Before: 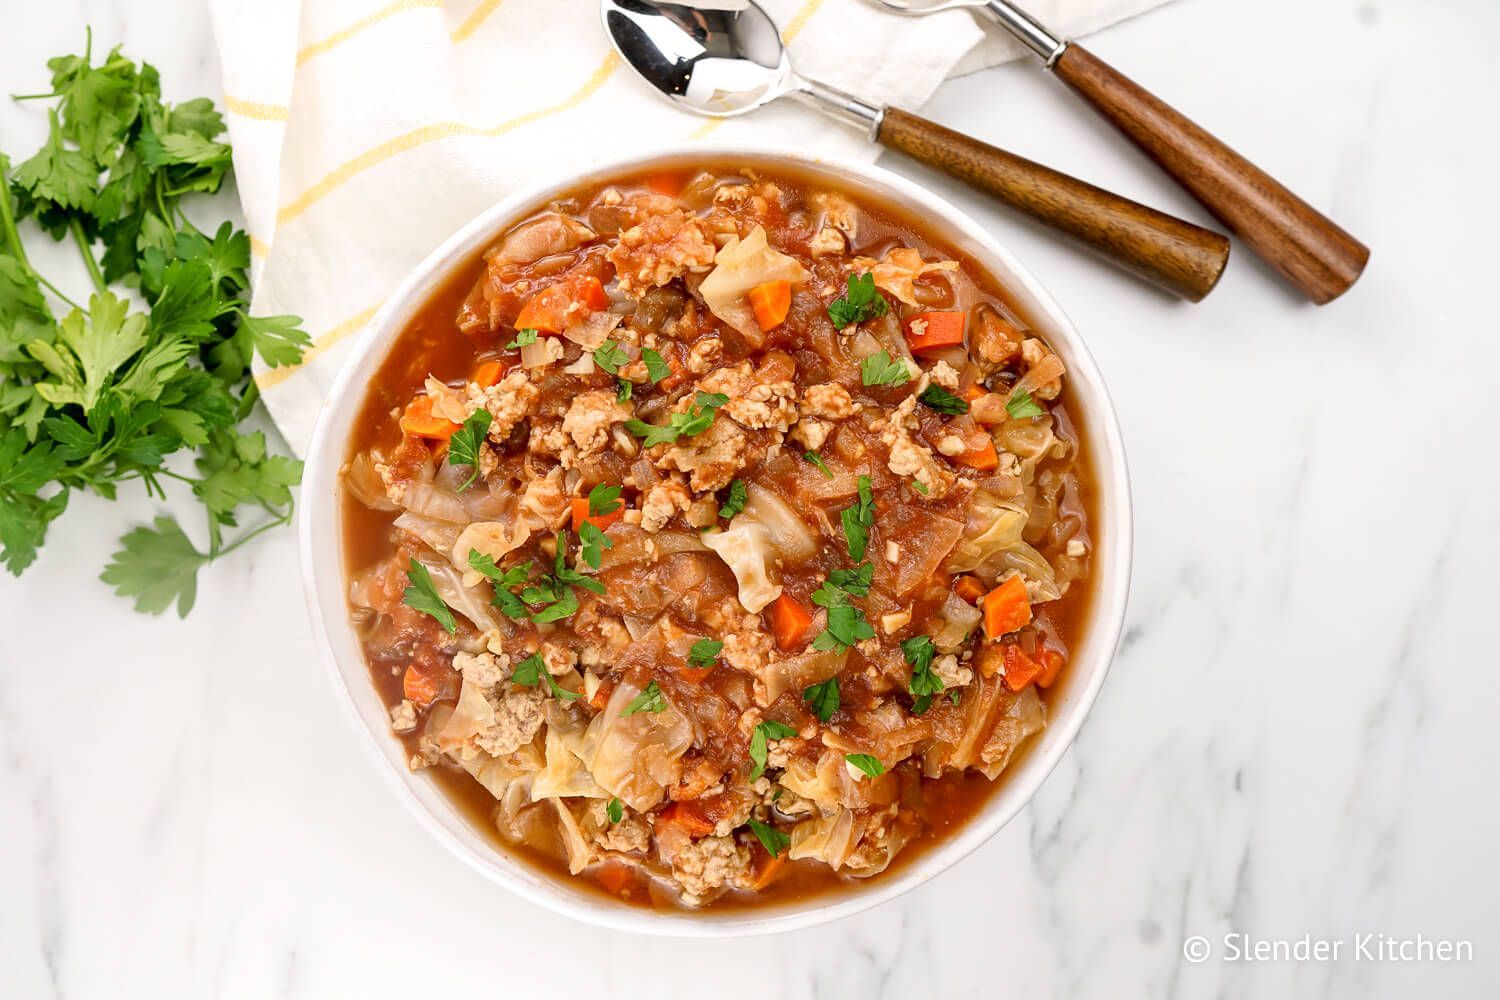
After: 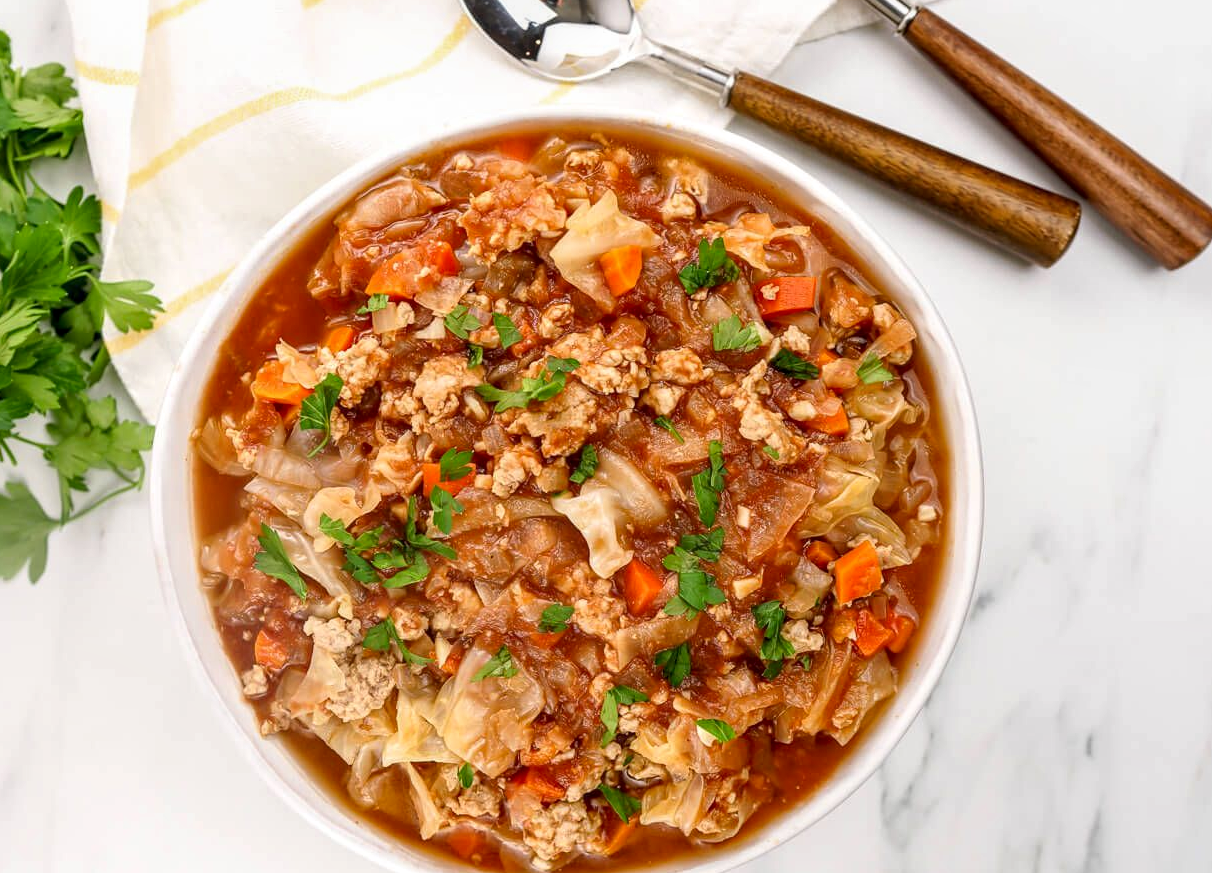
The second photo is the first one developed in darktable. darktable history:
crop: left 9.98%, top 3.556%, right 9.182%, bottom 9.11%
contrast brightness saturation: contrast -0.024, brightness -0.014, saturation 0.042
local contrast: on, module defaults
